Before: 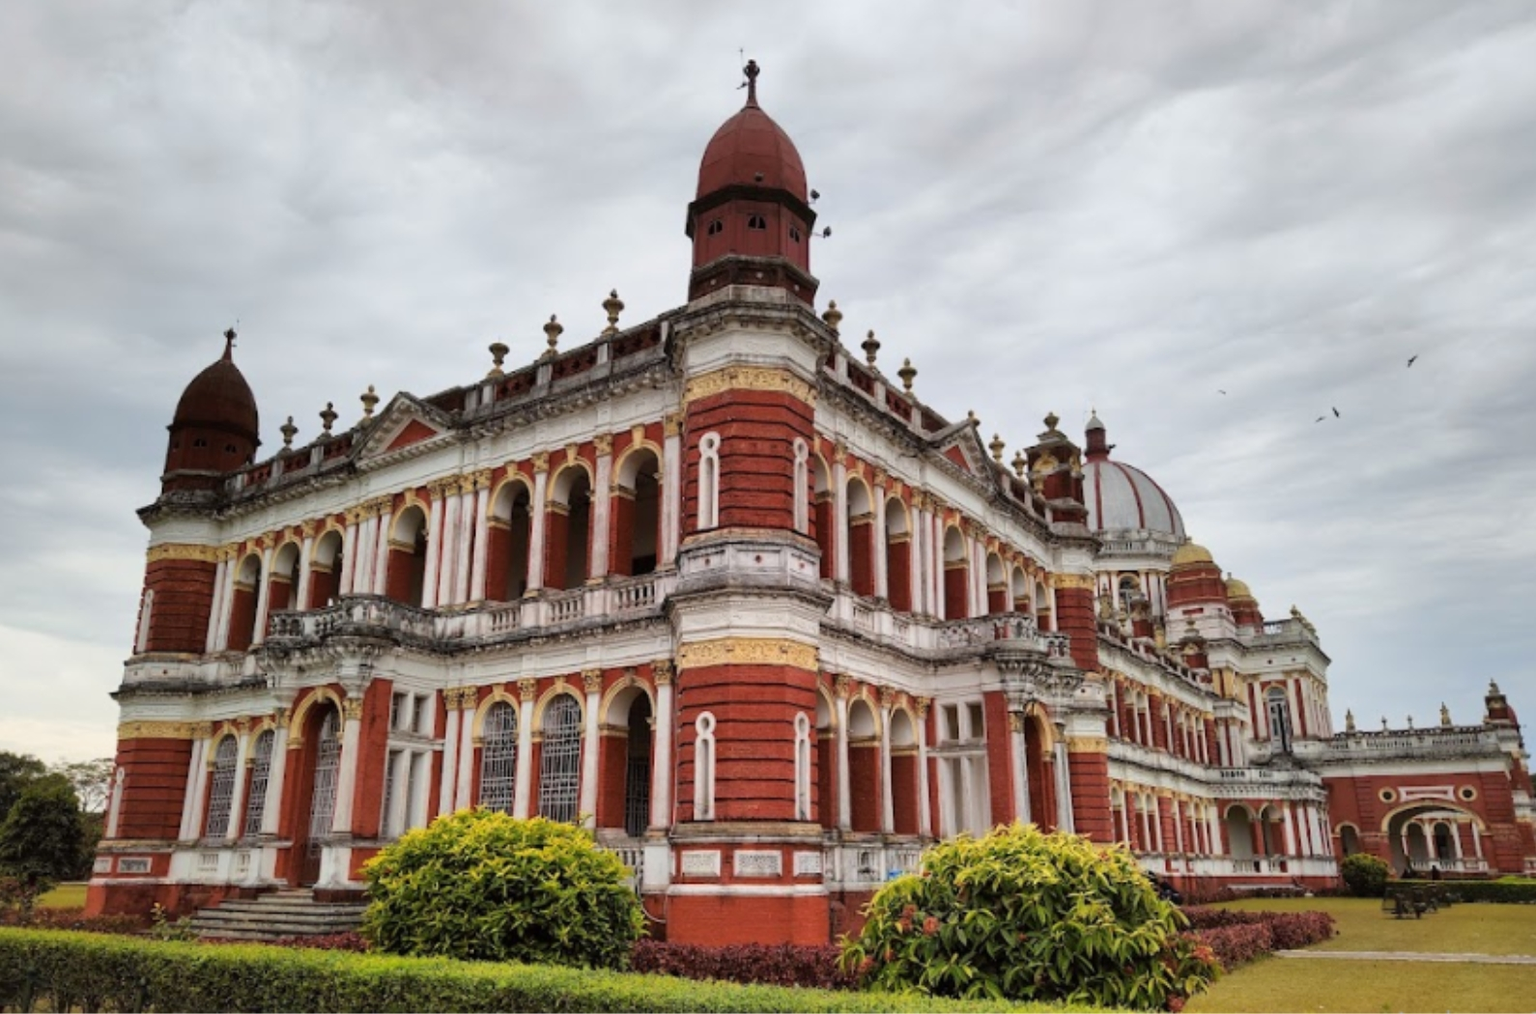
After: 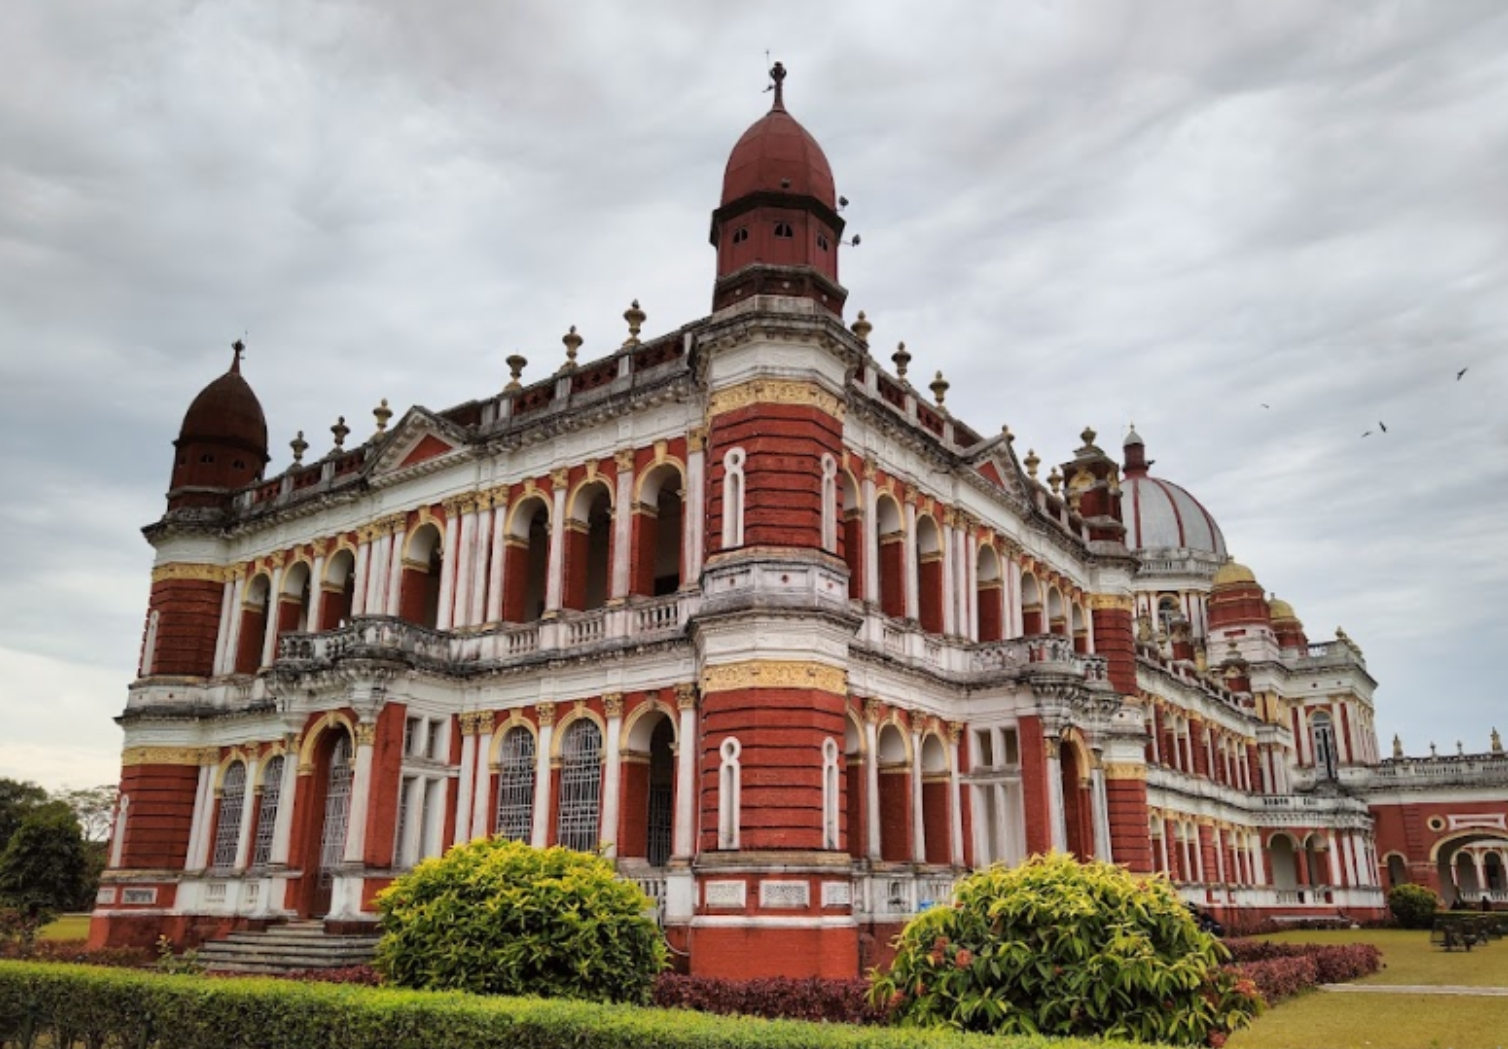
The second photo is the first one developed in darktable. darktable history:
crop and rotate: left 0%, right 5.104%
